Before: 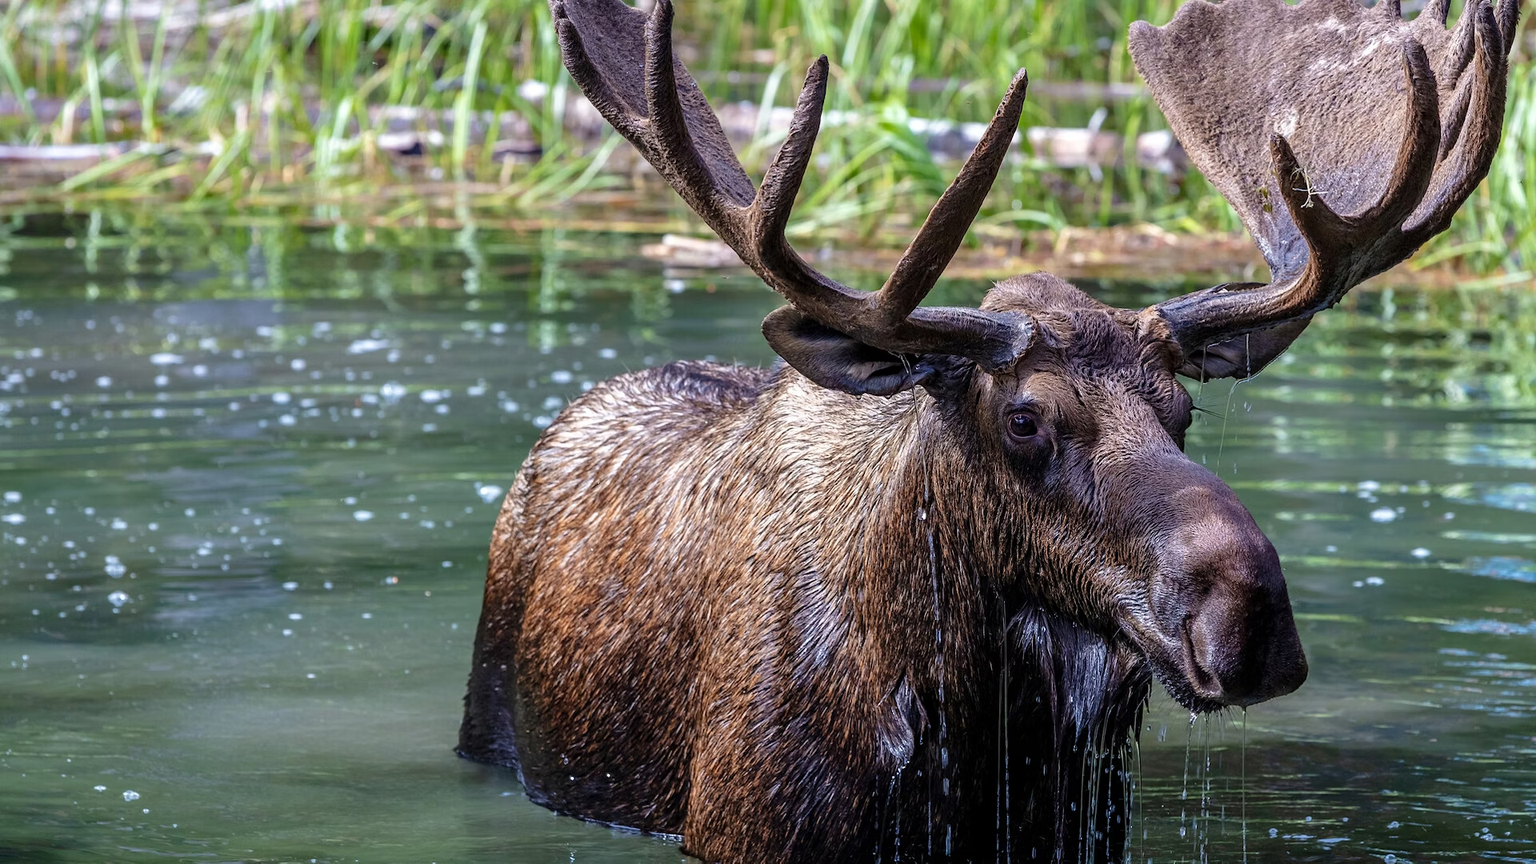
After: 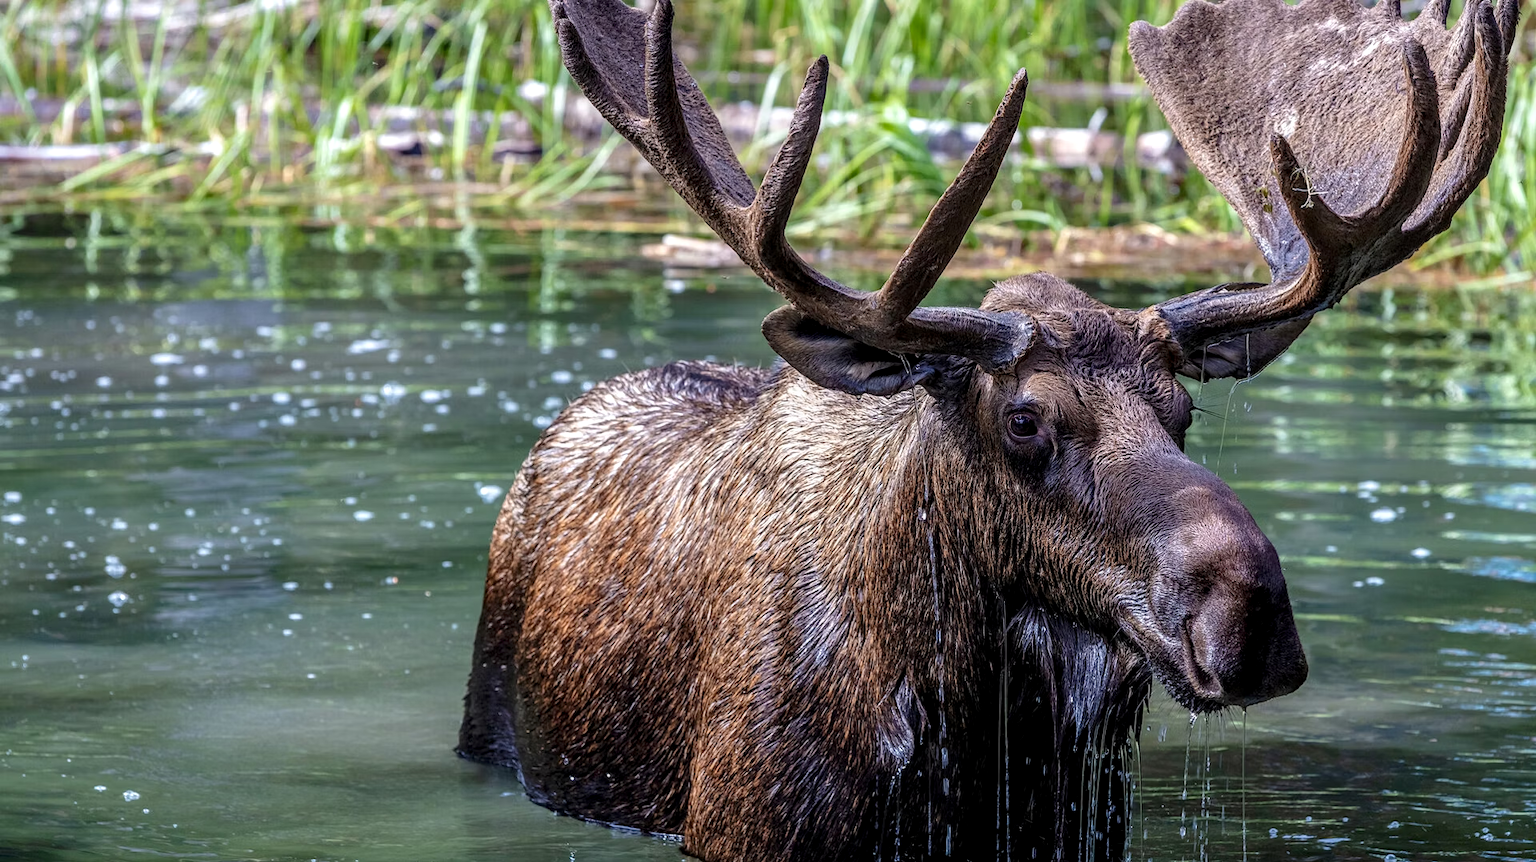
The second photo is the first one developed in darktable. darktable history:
crop: top 0.05%, bottom 0.098%
local contrast: on, module defaults
